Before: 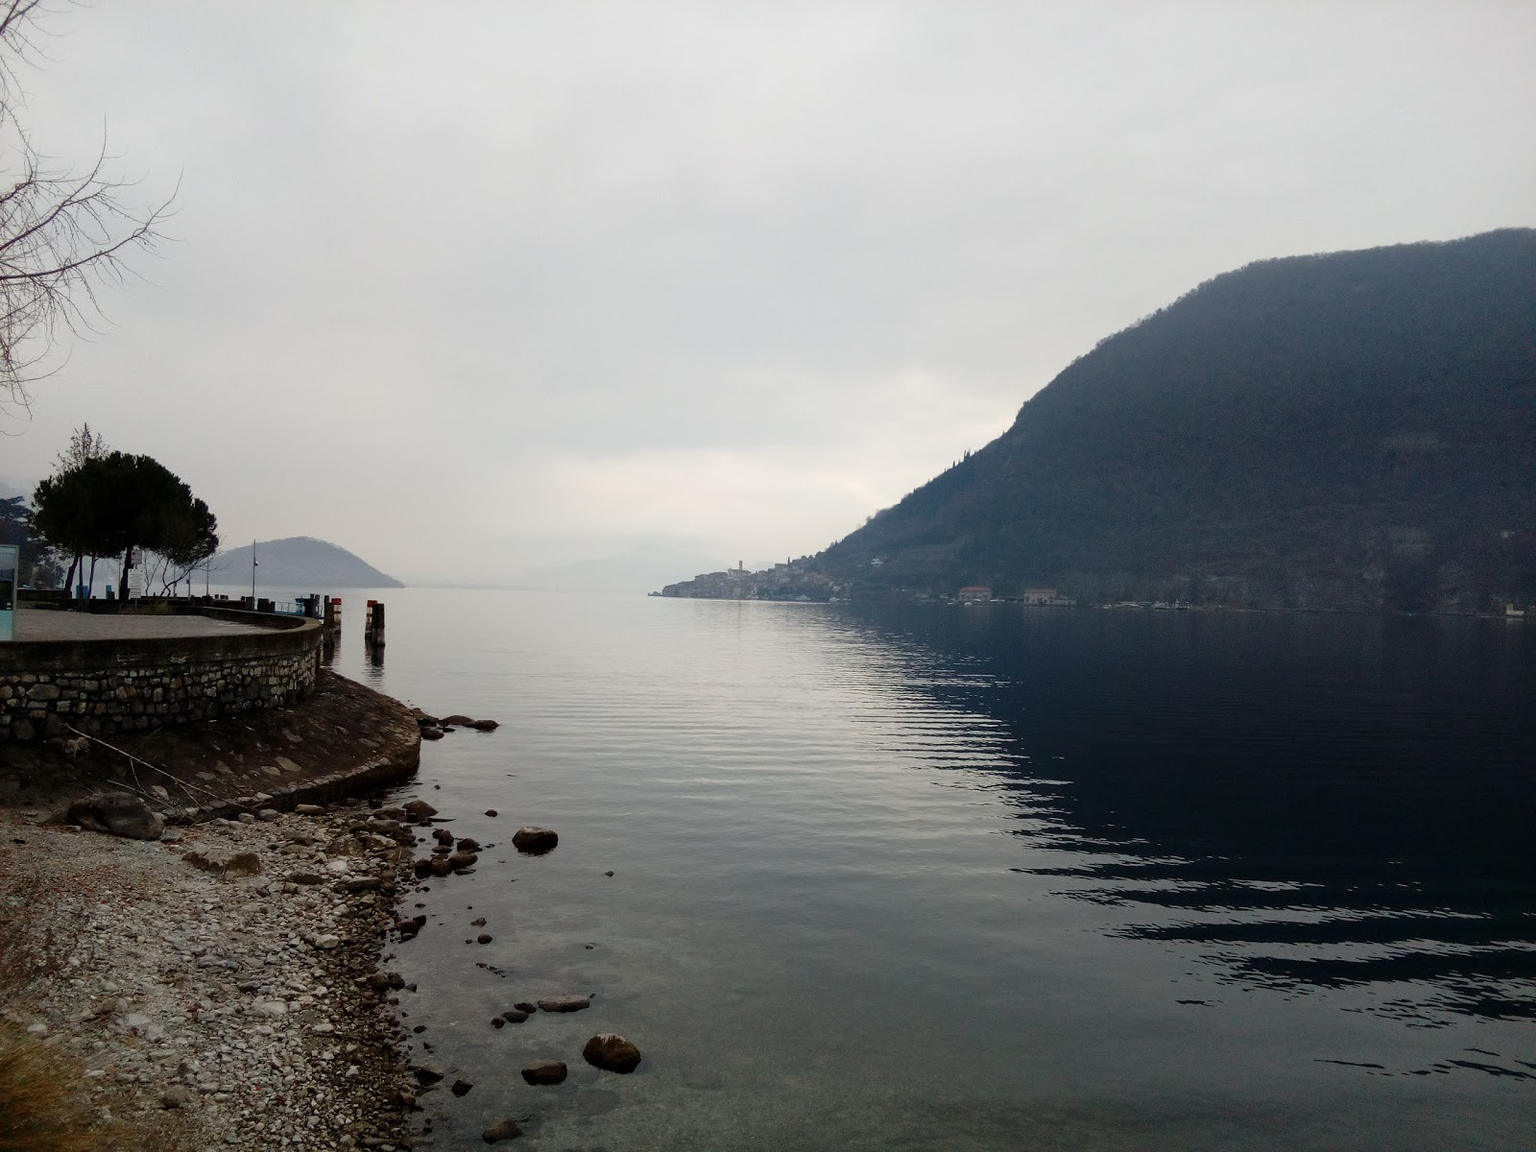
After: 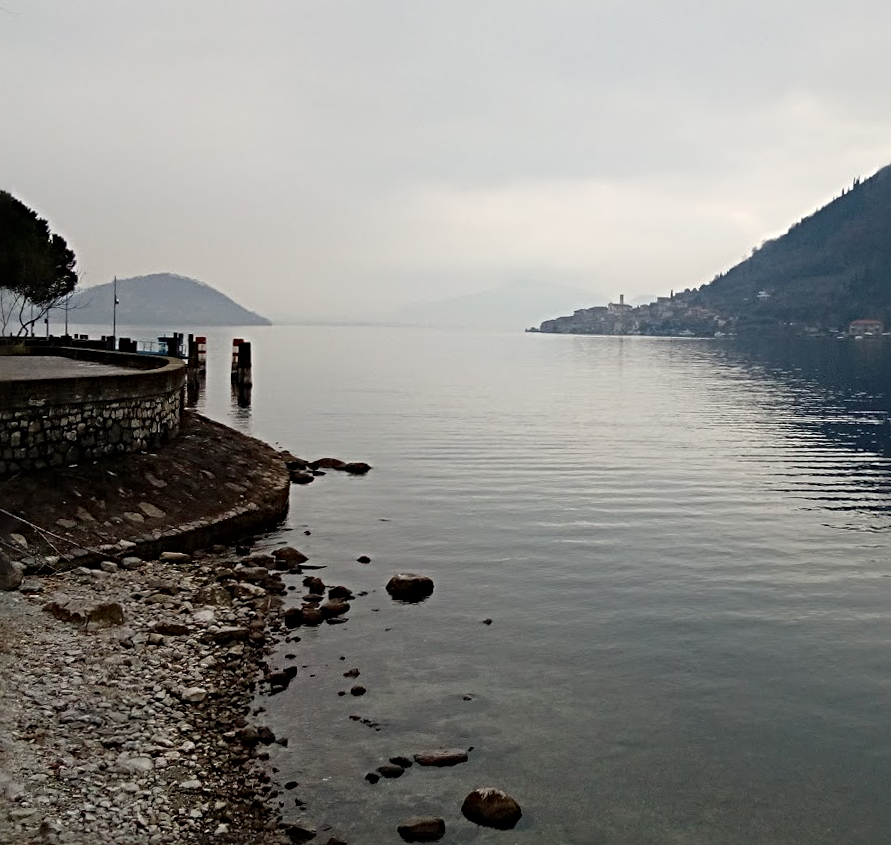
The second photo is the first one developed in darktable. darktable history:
crop: left 8.966%, top 23.852%, right 34.699%, bottom 4.703%
sharpen: radius 4.883
rotate and perspective: rotation -0.45°, automatic cropping original format, crop left 0.008, crop right 0.992, crop top 0.012, crop bottom 0.988
